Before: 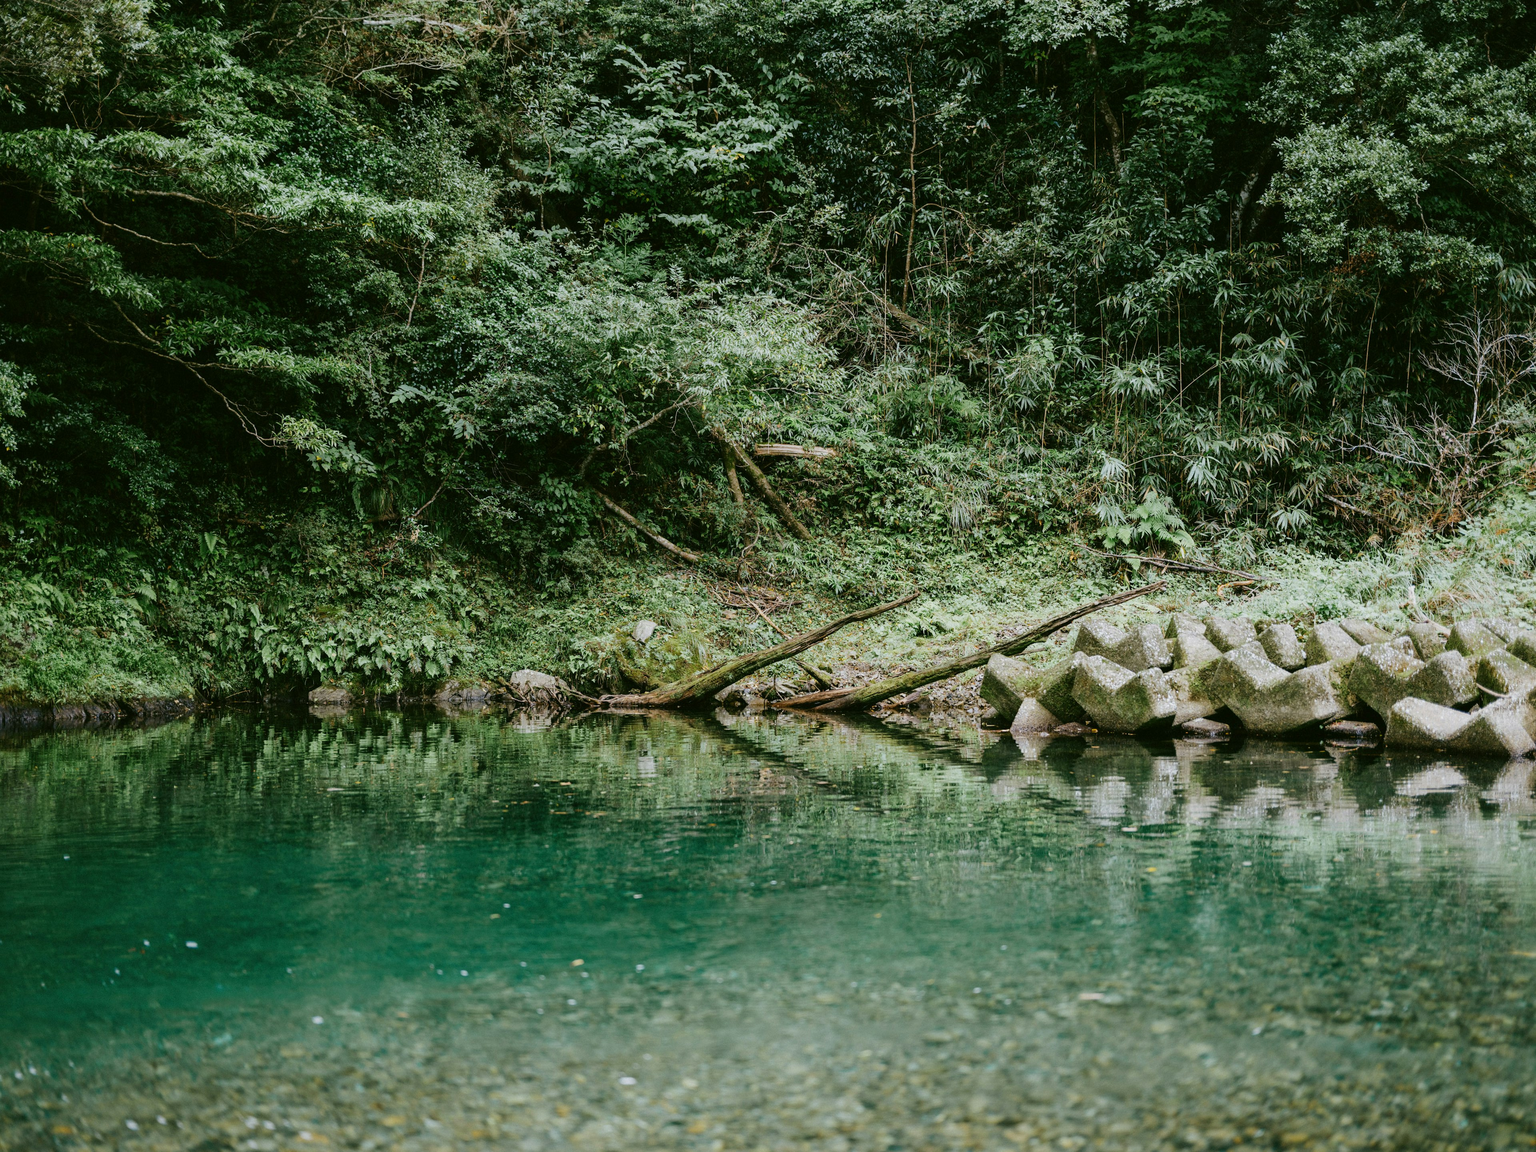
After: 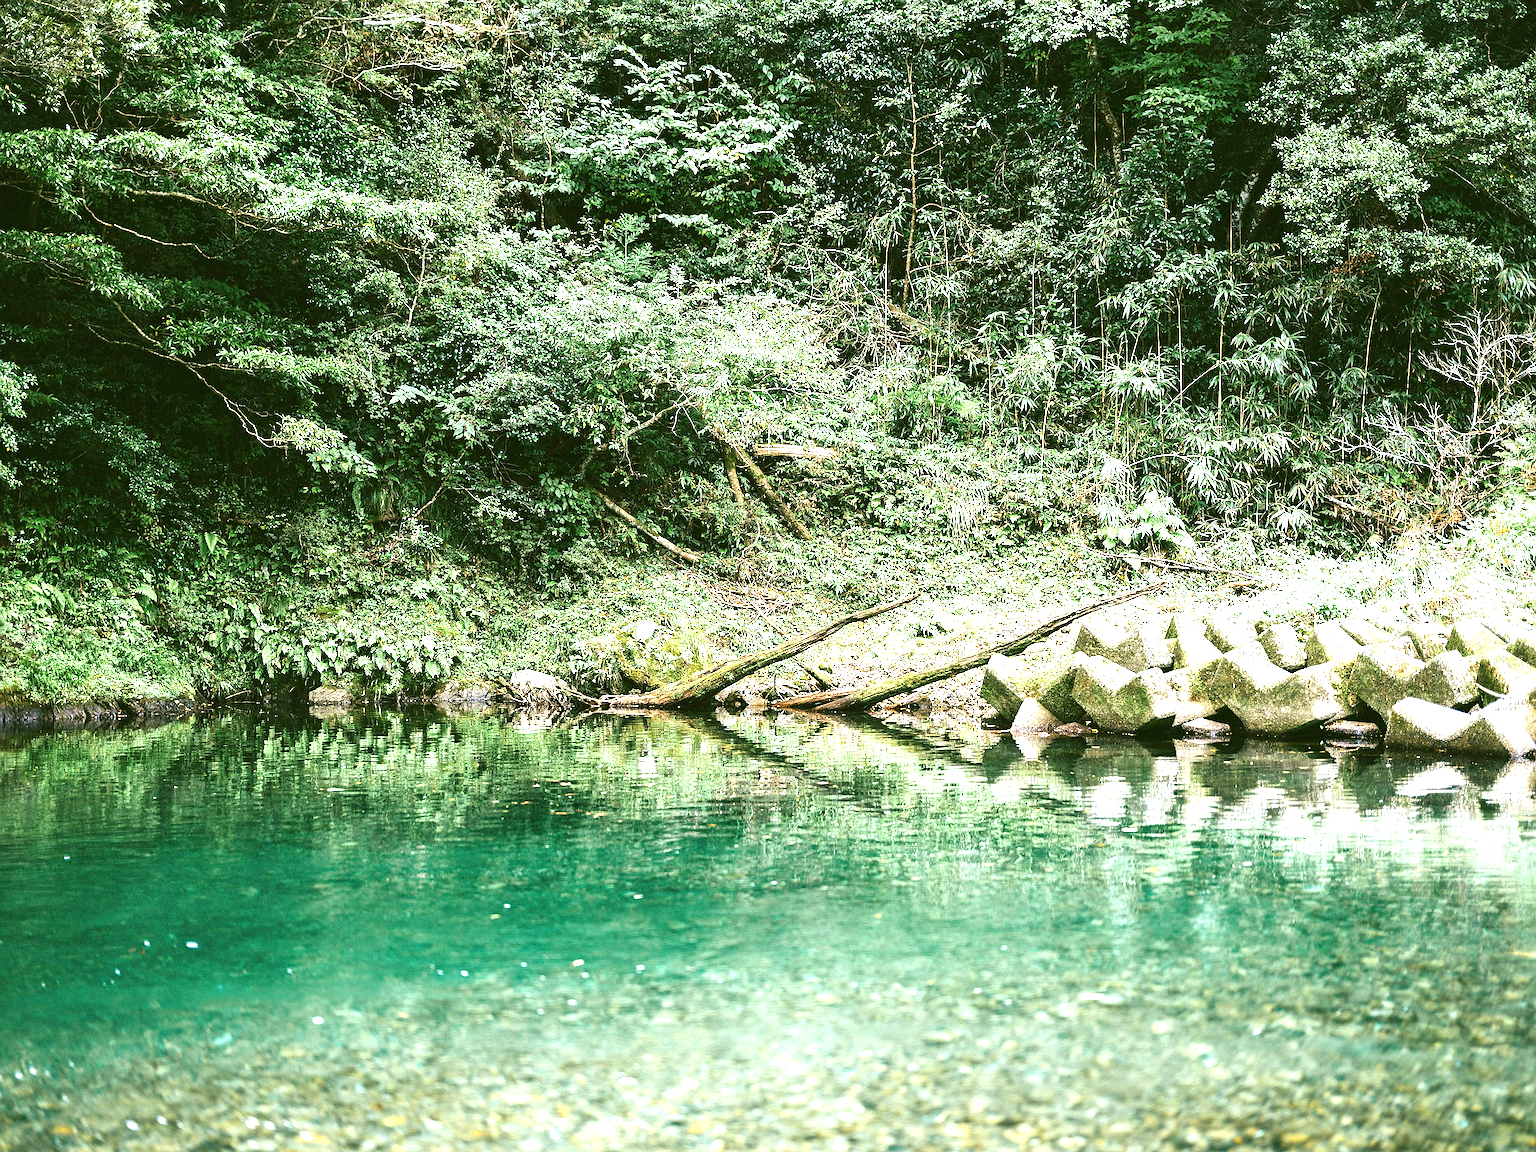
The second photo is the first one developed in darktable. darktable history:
sharpen: radius 1.382, amount 1.257, threshold 0.635
exposure: black level correction 0, exposure 1.738 EV, compensate exposure bias true, compensate highlight preservation false
